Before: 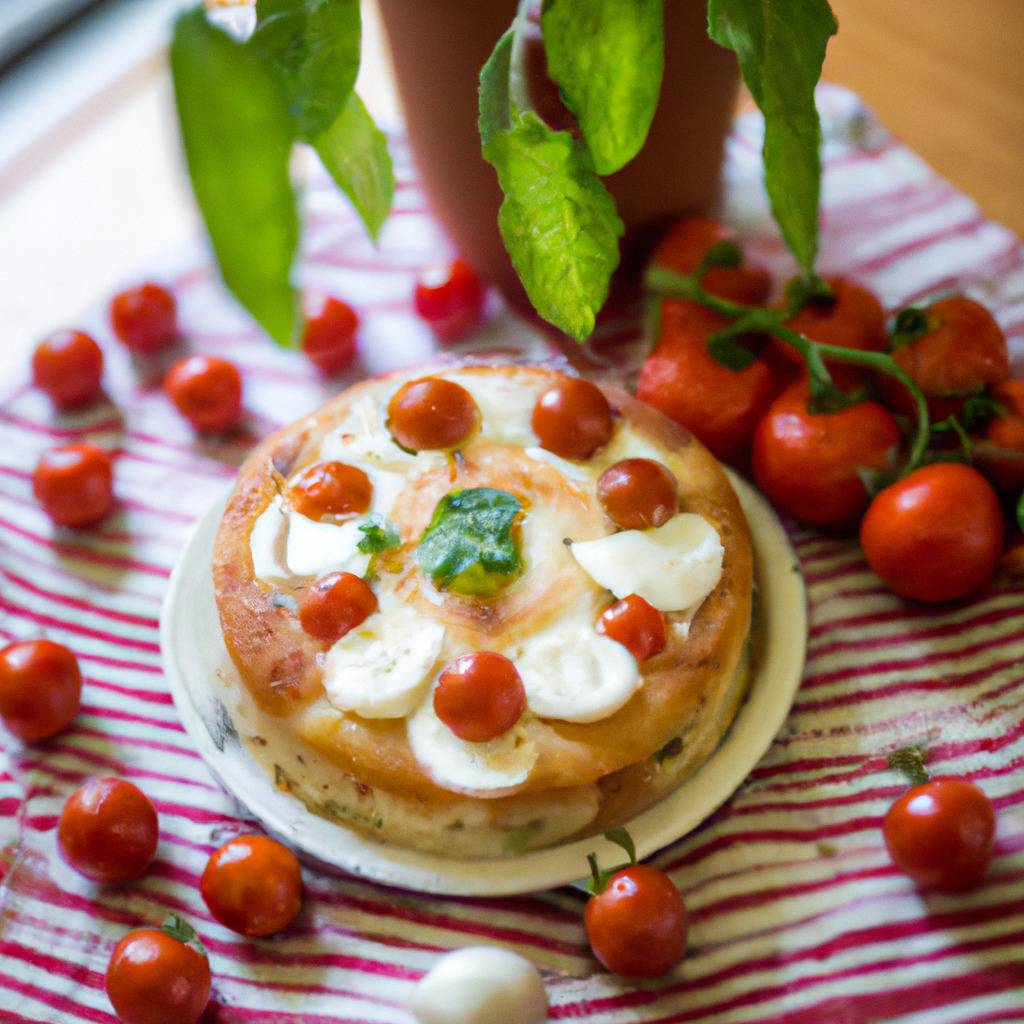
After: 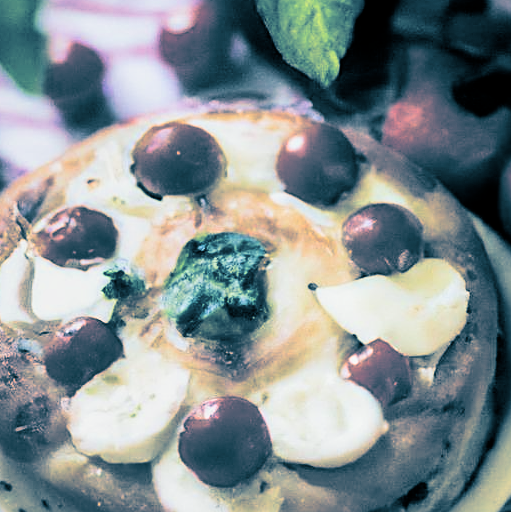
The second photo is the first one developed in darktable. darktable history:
crop: left 25%, top 25%, right 25%, bottom 25%
split-toning: shadows › hue 212.4°, balance -70
color balance: input saturation 80.07%
tone equalizer: -8 EV -0.75 EV, -7 EV -0.7 EV, -6 EV -0.6 EV, -5 EV -0.4 EV, -3 EV 0.4 EV, -2 EV 0.6 EV, -1 EV 0.7 EV, +0 EV 0.75 EV, edges refinement/feathering 500, mask exposure compensation -1.57 EV, preserve details no
shadows and highlights: shadows 30.63, highlights -63.22, shadows color adjustment 98%, highlights color adjustment 58.61%, soften with gaussian
filmic rgb: black relative exposure -7.75 EV, white relative exposure 4.4 EV, threshold 3 EV, target black luminance 0%, hardness 3.76, latitude 50.51%, contrast 1.074, highlights saturation mix 10%, shadows ↔ highlights balance -0.22%, color science v4 (2020), enable highlight reconstruction true
sharpen: on, module defaults
